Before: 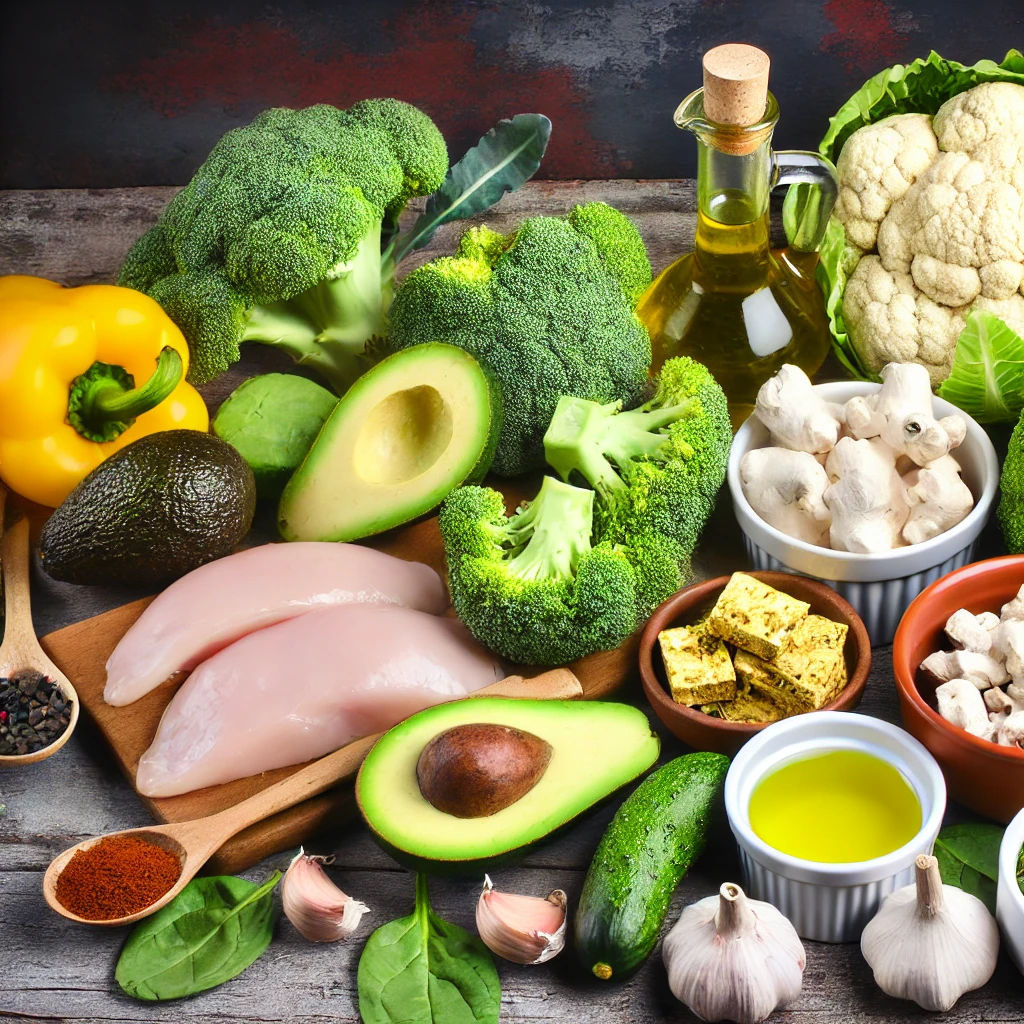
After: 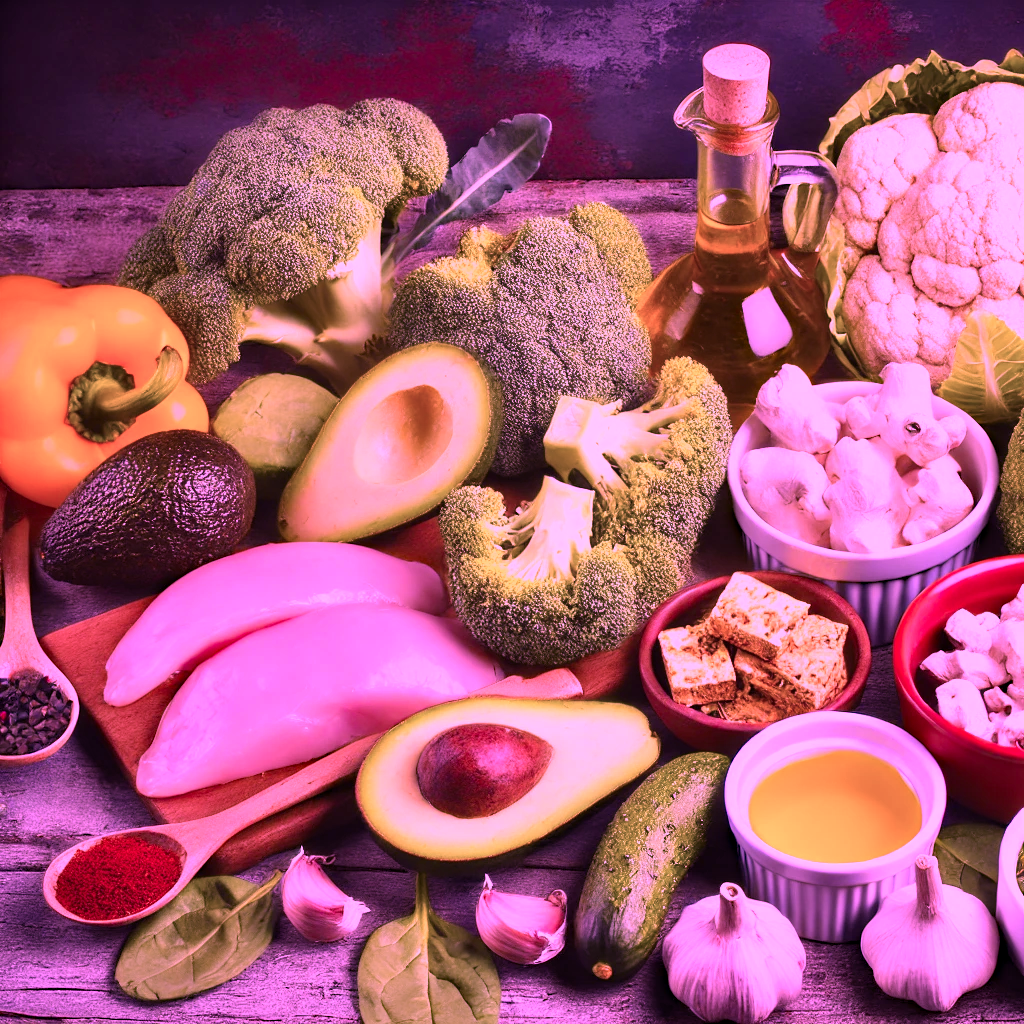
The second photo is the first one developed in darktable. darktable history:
haze removal: compatibility mode true, adaptive false
color calibration: illuminant custom, x 0.261, y 0.521, temperature 7054.11 K
